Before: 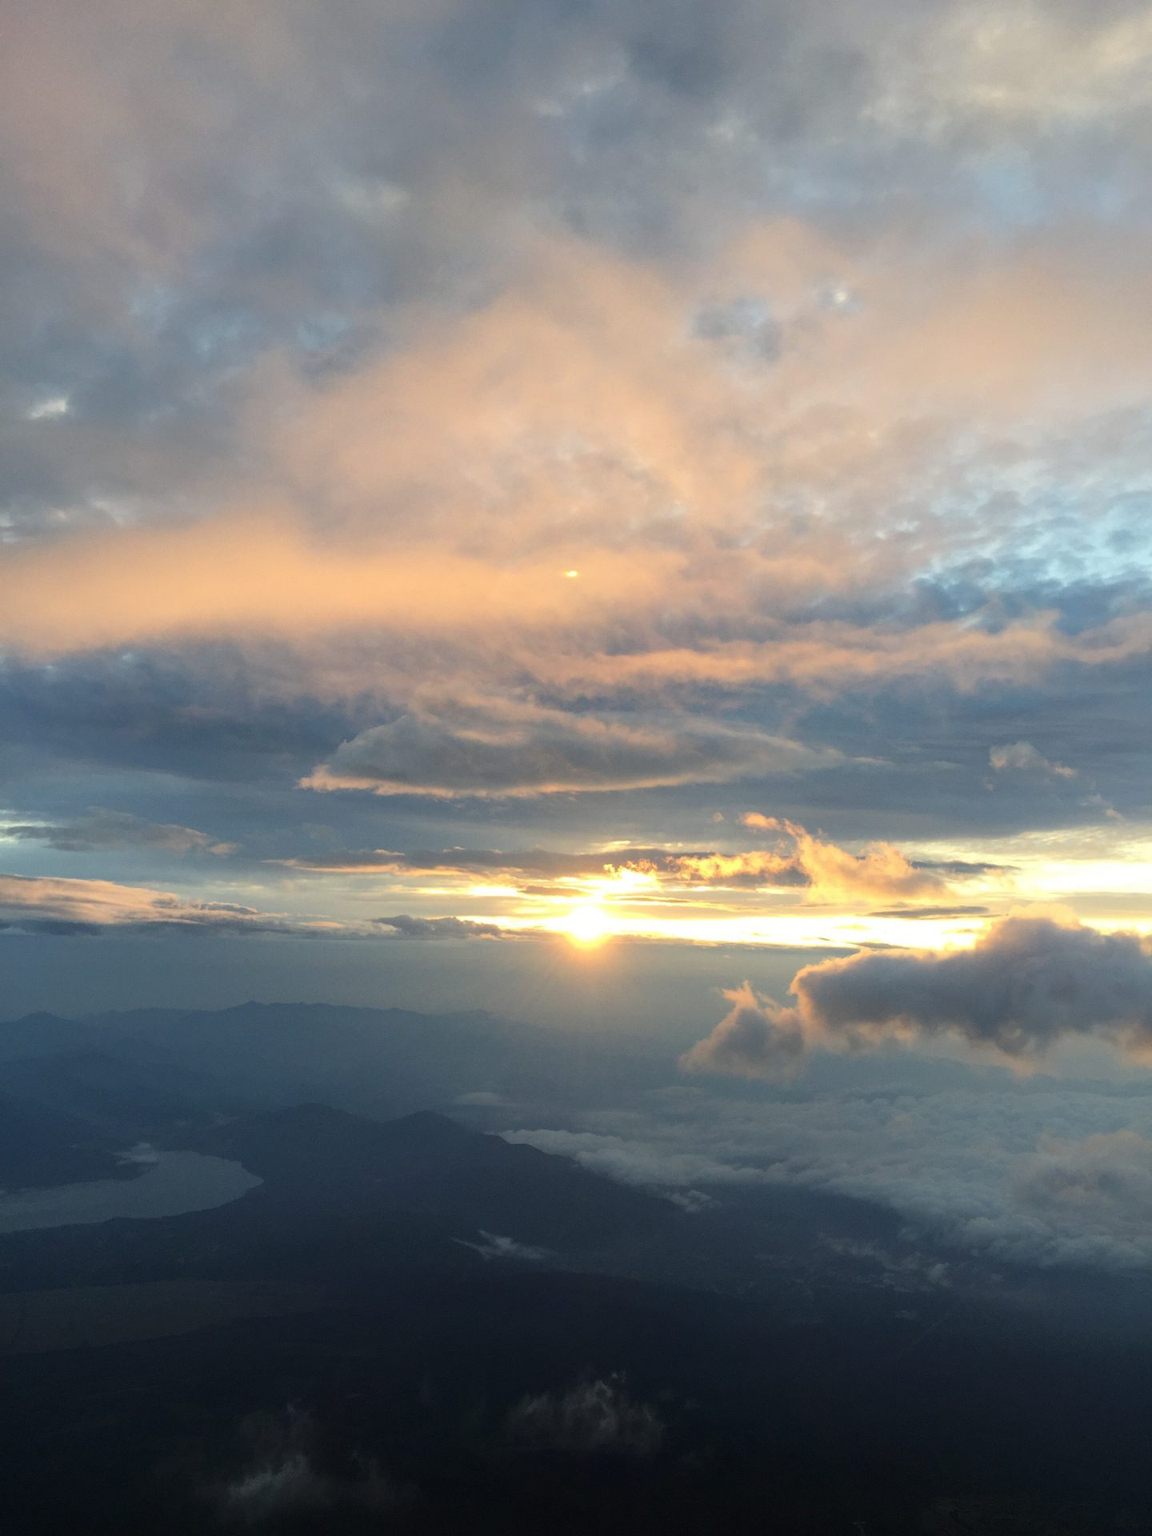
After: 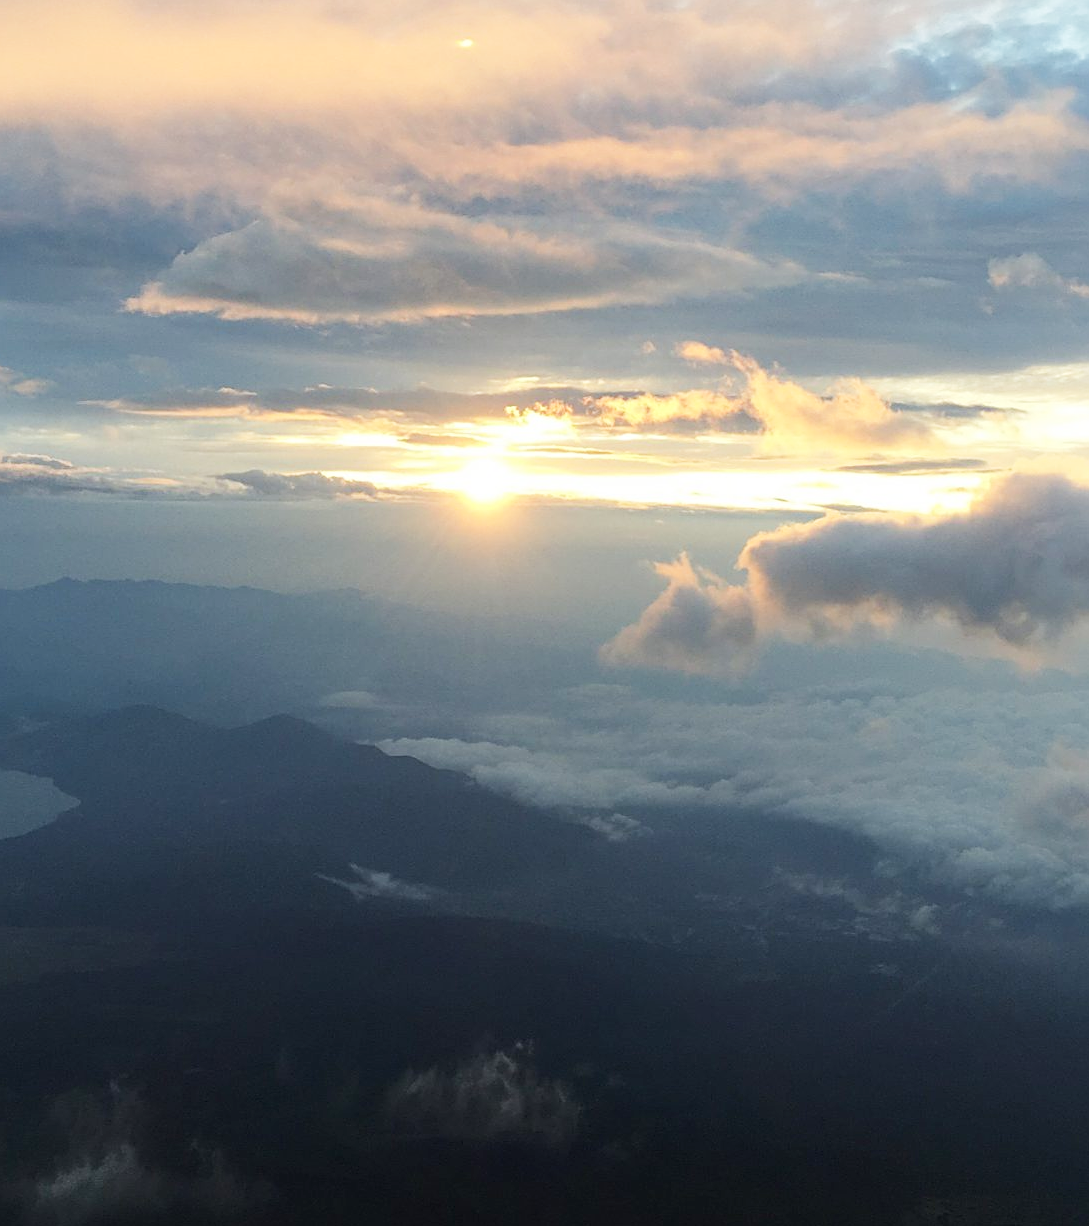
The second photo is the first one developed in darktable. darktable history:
crop and rotate: left 17.299%, top 35.115%, right 7.015%, bottom 1.024%
sharpen: on, module defaults
base curve: curves: ch0 [(0, 0) (0.204, 0.334) (0.55, 0.733) (1, 1)], preserve colors none
